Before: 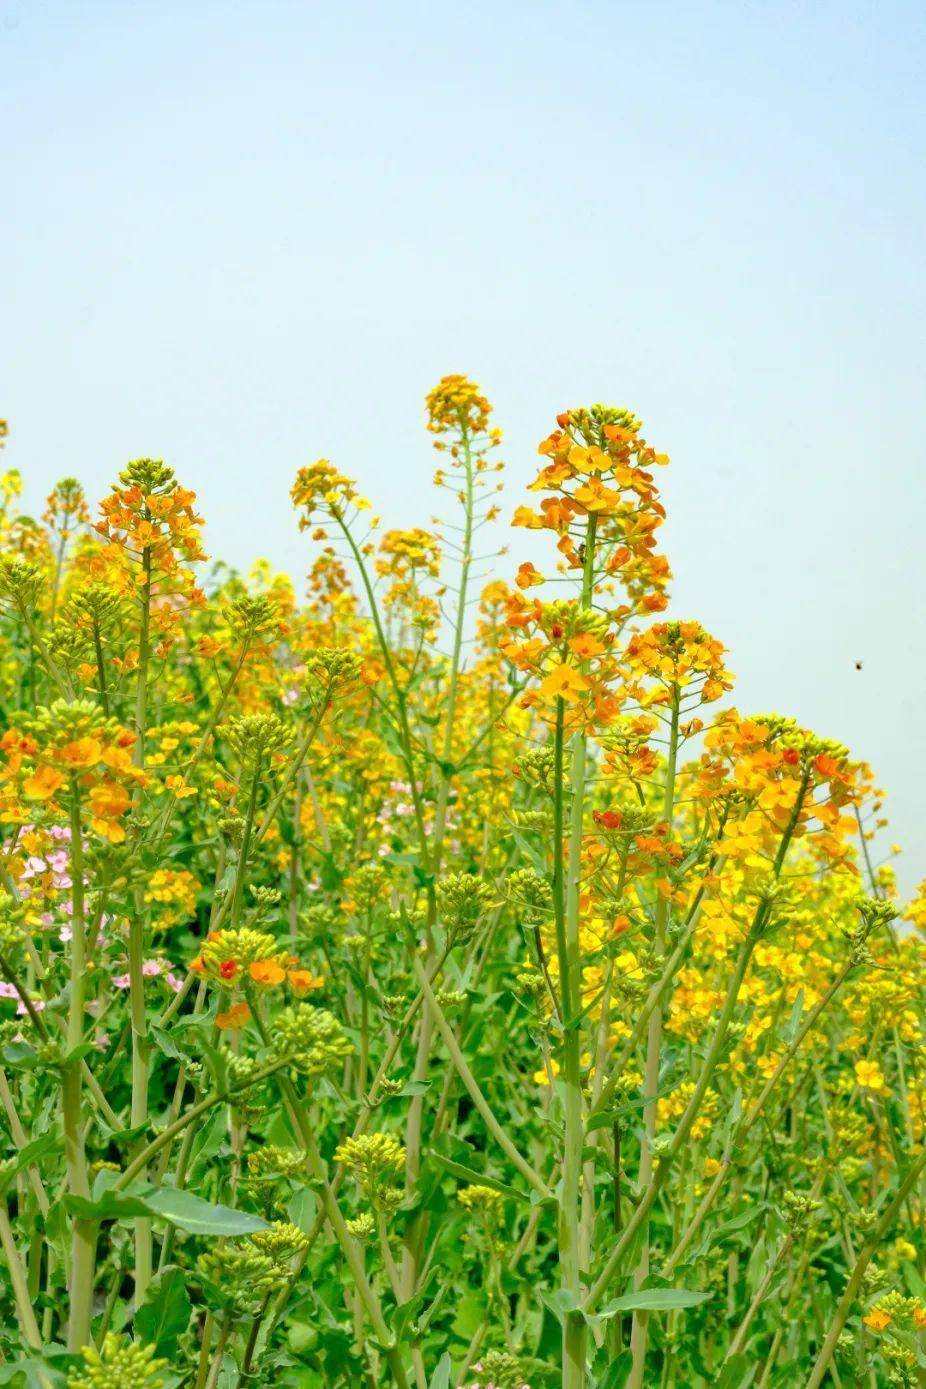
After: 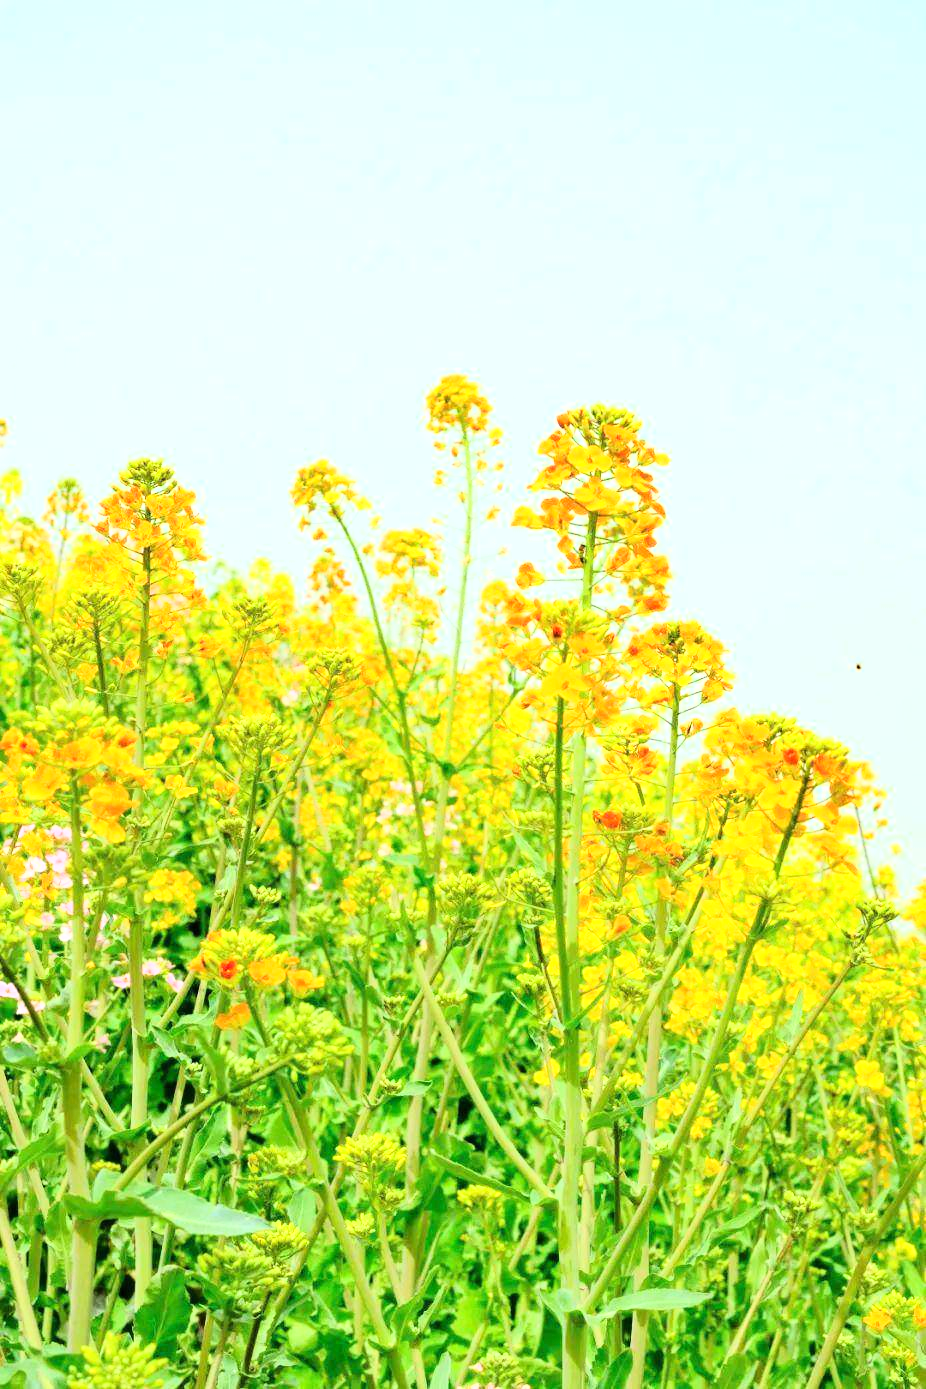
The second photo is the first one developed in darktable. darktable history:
base curve: curves: ch0 [(0, 0) (0.026, 0.03) (0.109, 0.232) (0.351, 0.748) (0.669, 0.968) (1, 1)]
